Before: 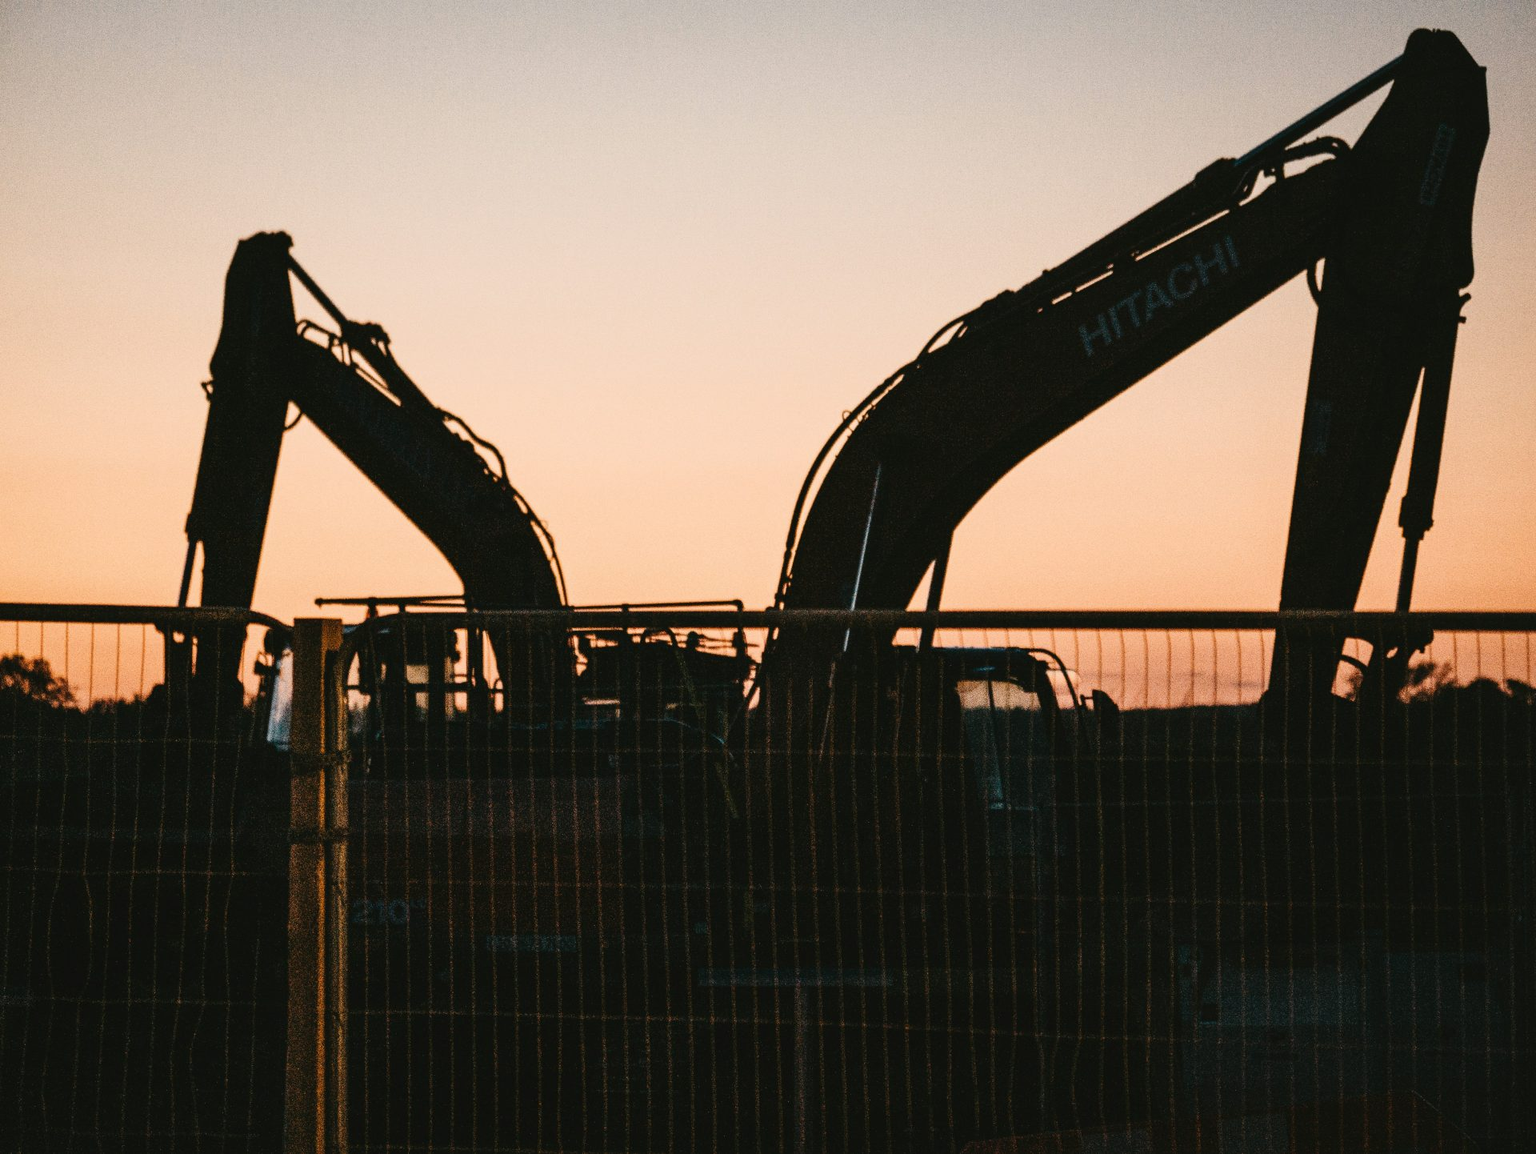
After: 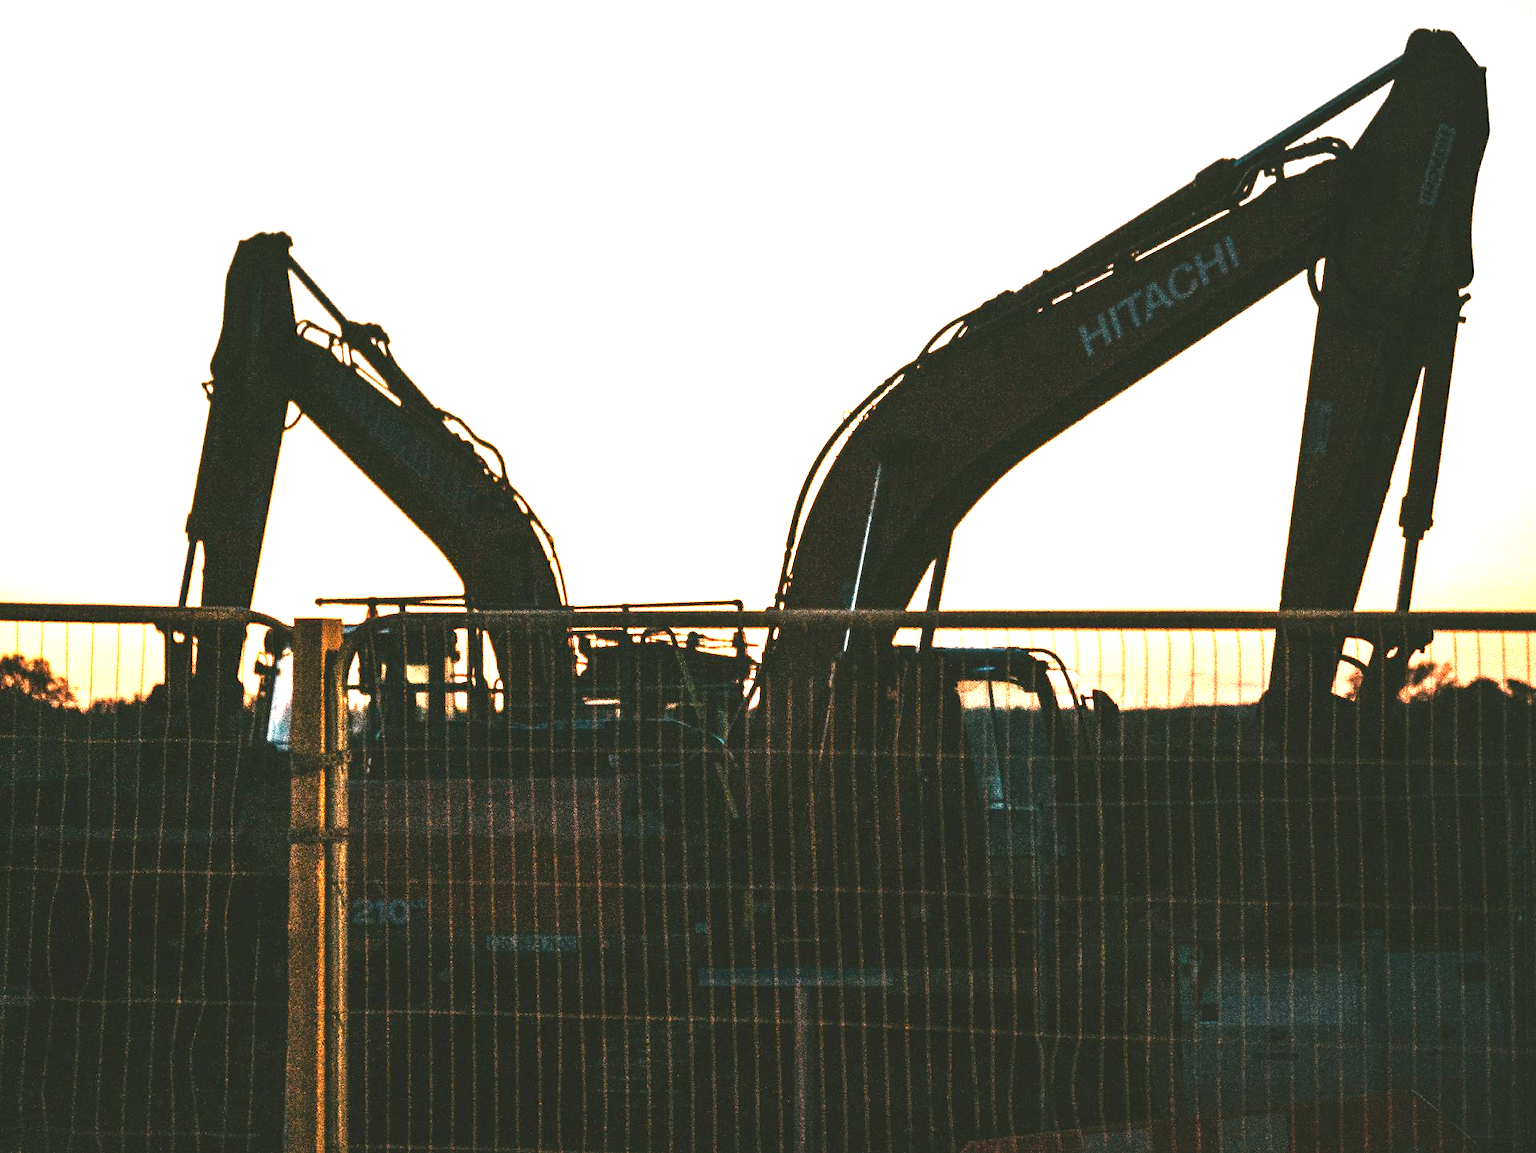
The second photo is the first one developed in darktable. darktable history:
exposure: black level correction 0, exposure 2.092 EV, compensate highlight preservation false
